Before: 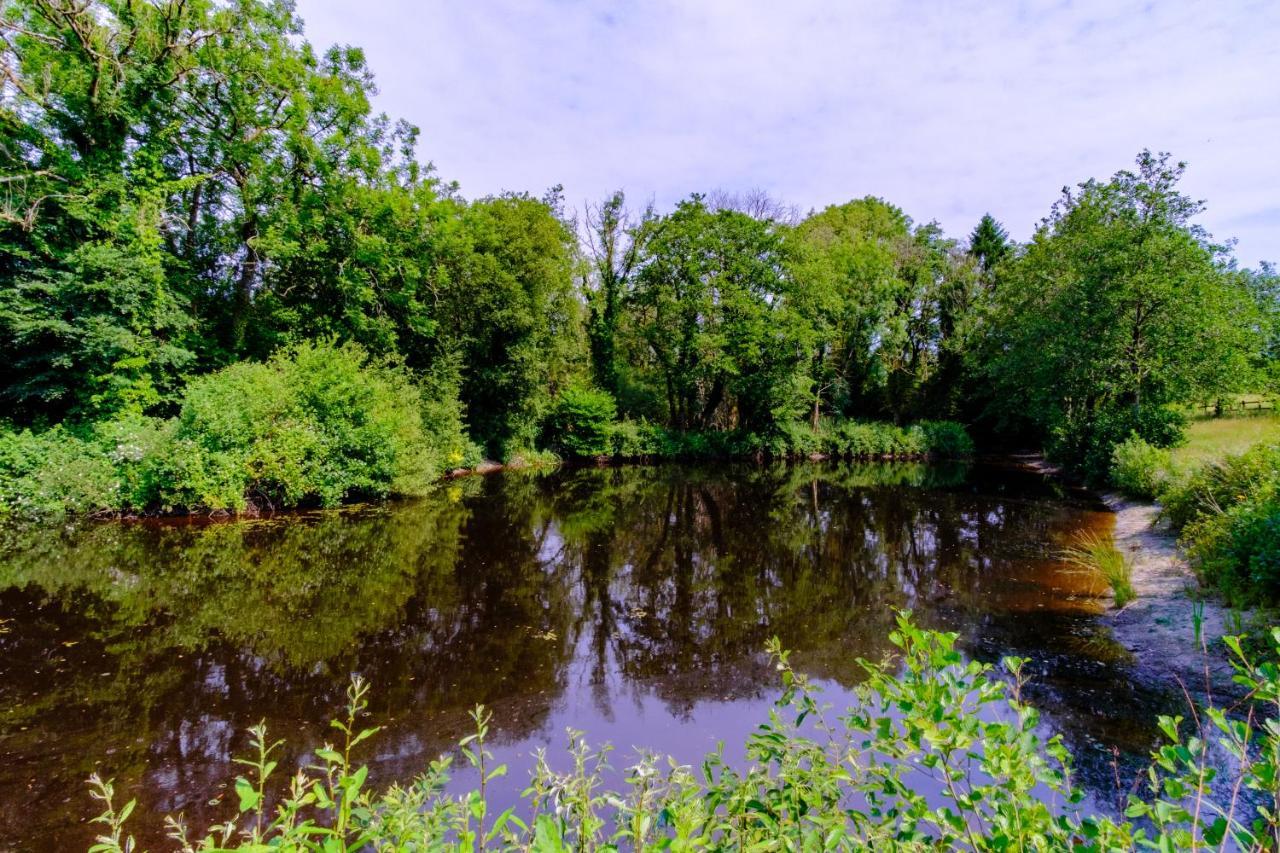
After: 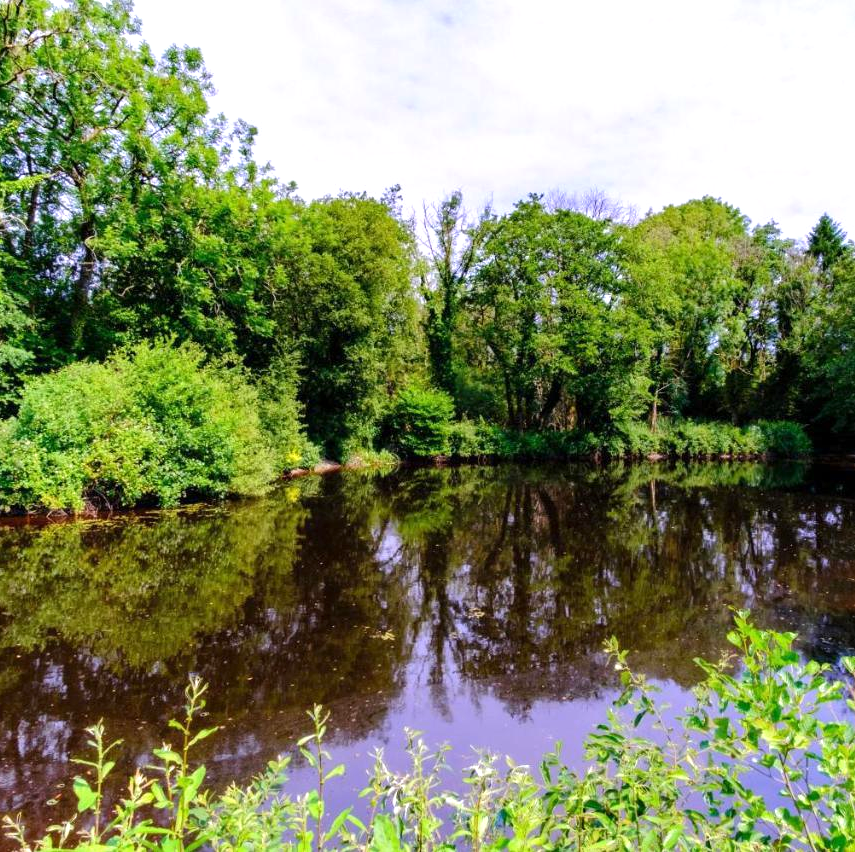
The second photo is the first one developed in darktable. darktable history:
exposure: exposure 0.566 EV, compensate highlight preservation false
crop and rotate: left 12.694%, right 20.482%
